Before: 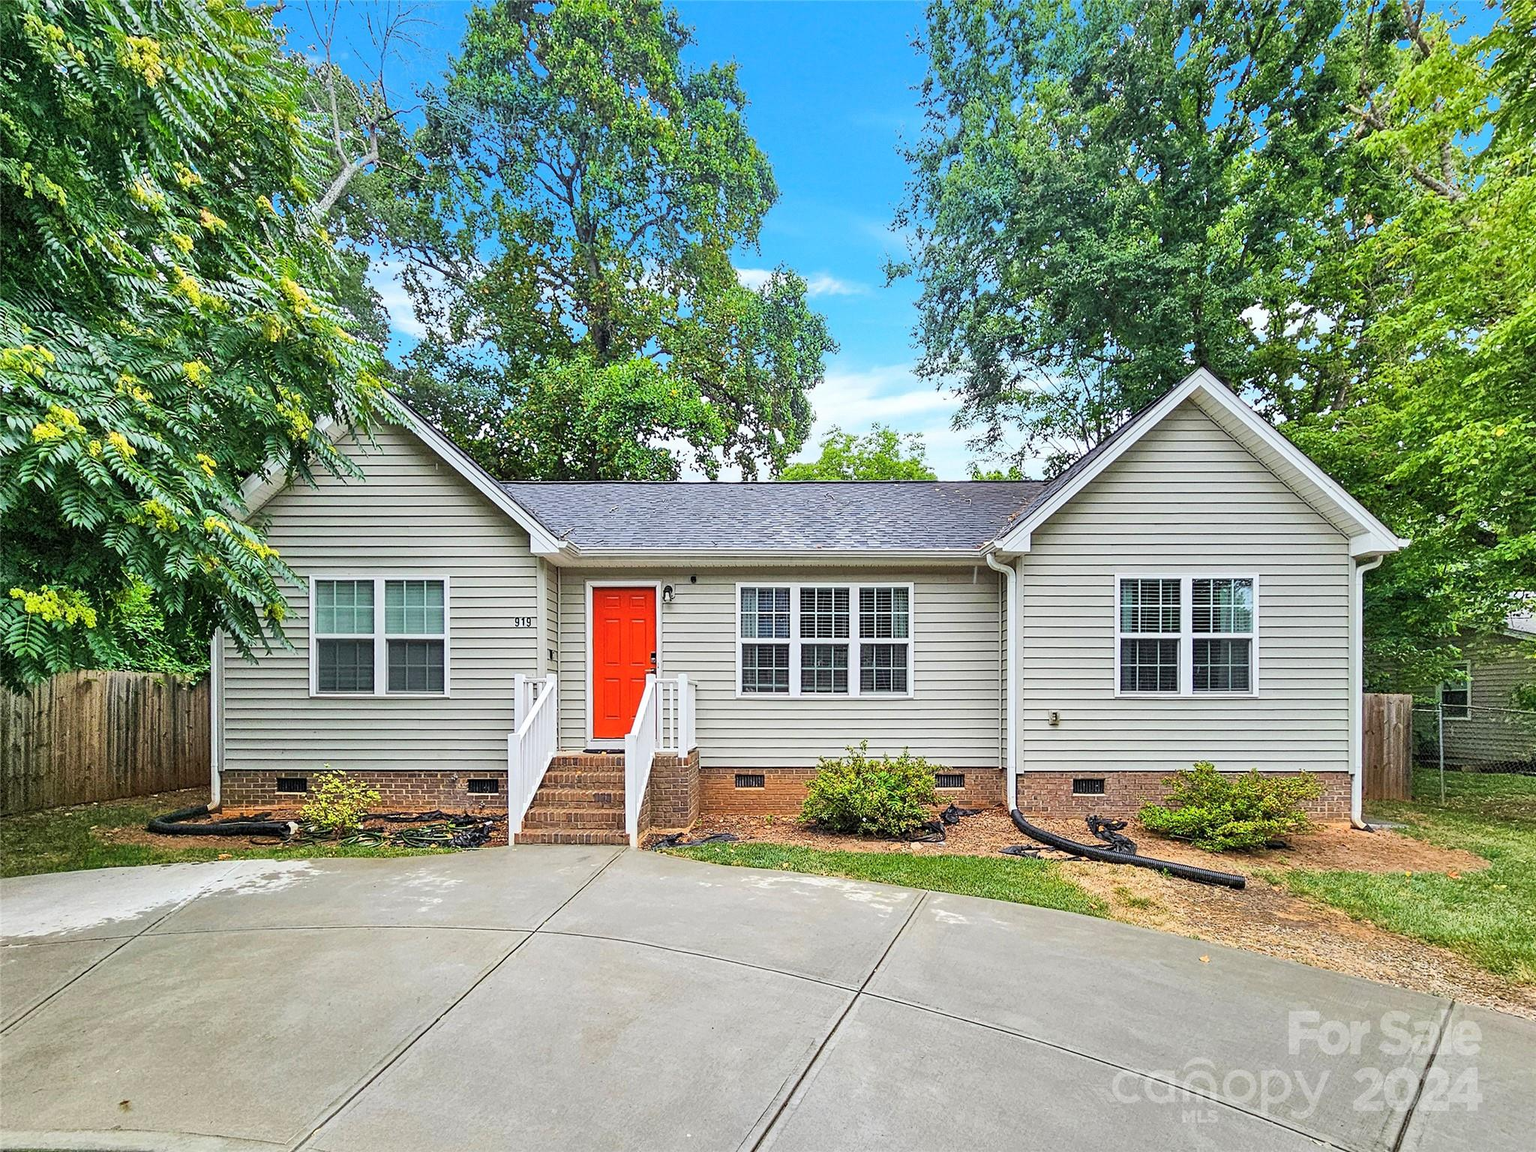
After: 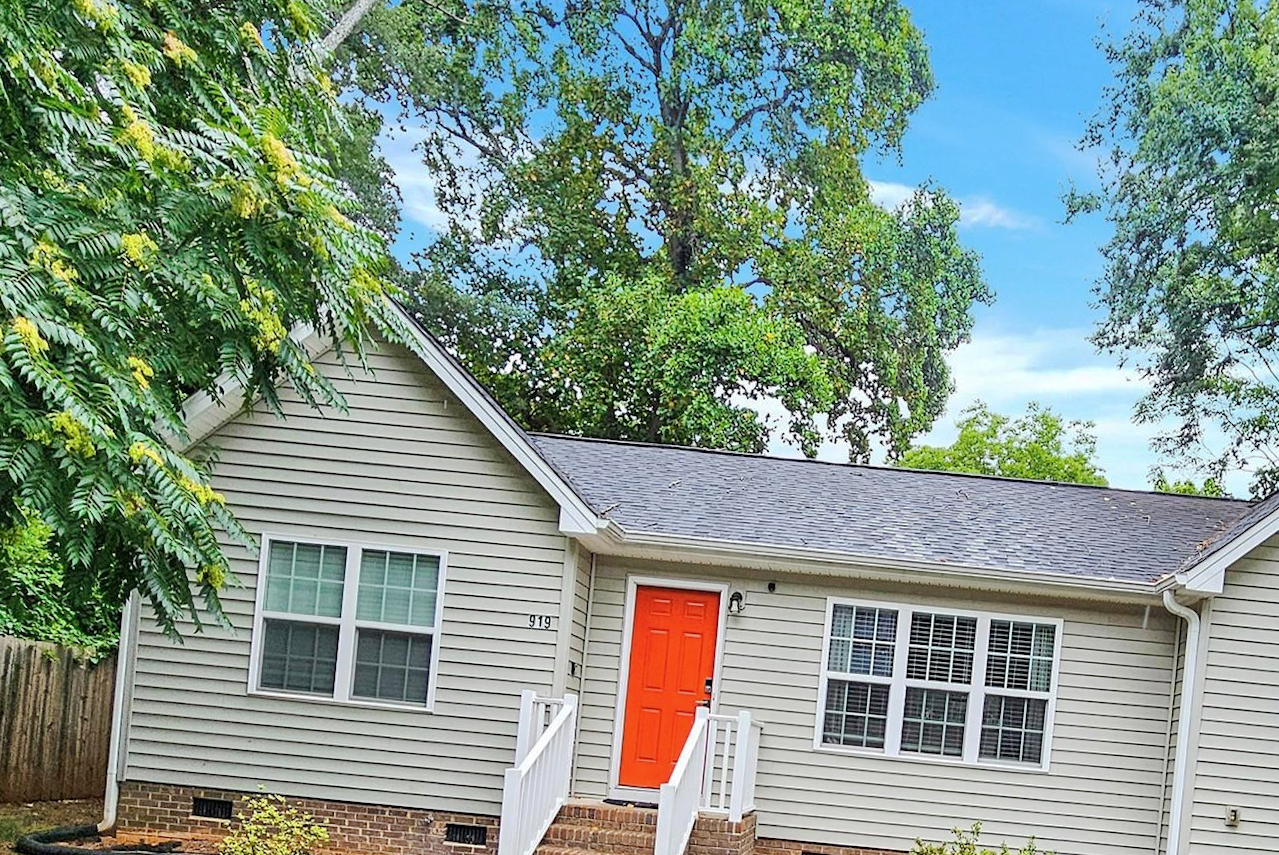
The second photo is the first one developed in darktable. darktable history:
crop and rotate: angle -5.51°, left 2.273%, top 6.731%, right 27.527%, bottom 30.701%
base curve: curves: ch0 [(0, 0) (0.235, 0.266) (0.503, 0.496) (0.786, 0.72) (1, 1)], preserve colors none
